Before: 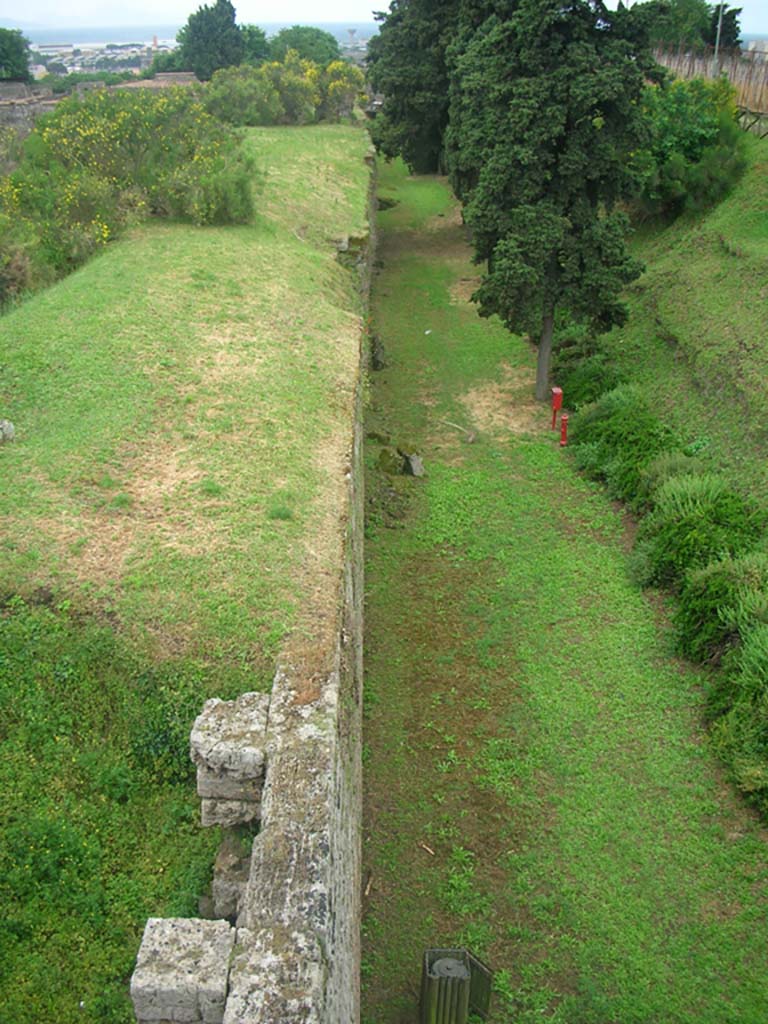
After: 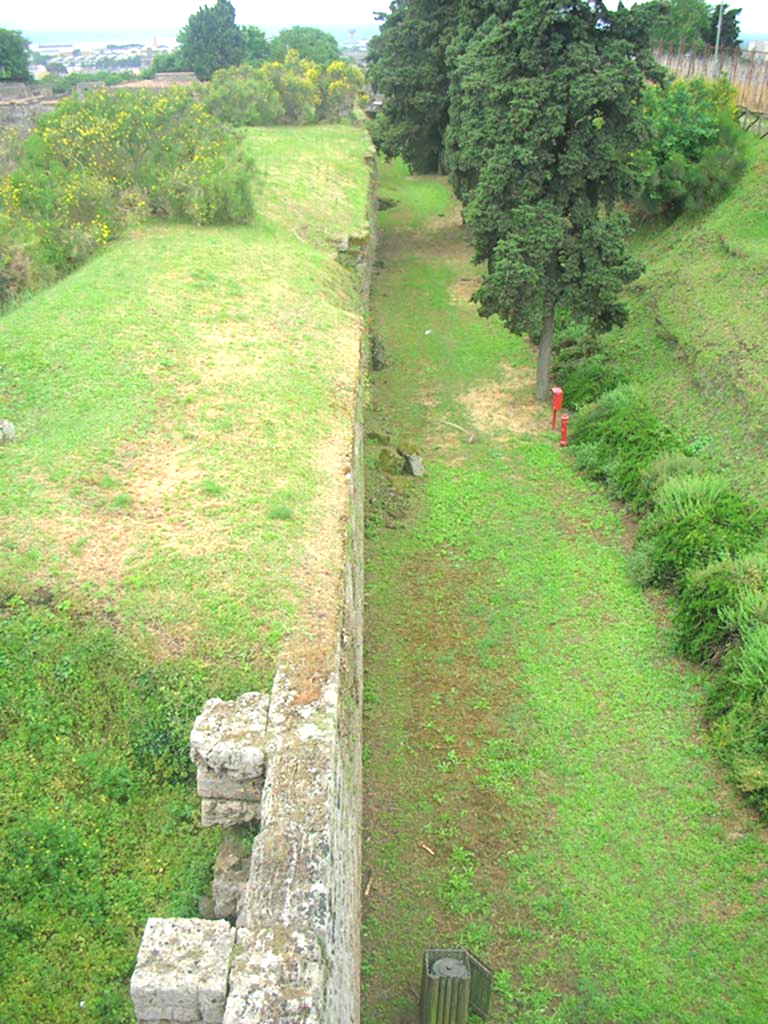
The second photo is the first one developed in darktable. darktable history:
contrast brightness saturation: brightness 0.13
exposure: black level correction 0, exposure 0.7 EV, compensate exposure bias true, compensate highlight preservation false
